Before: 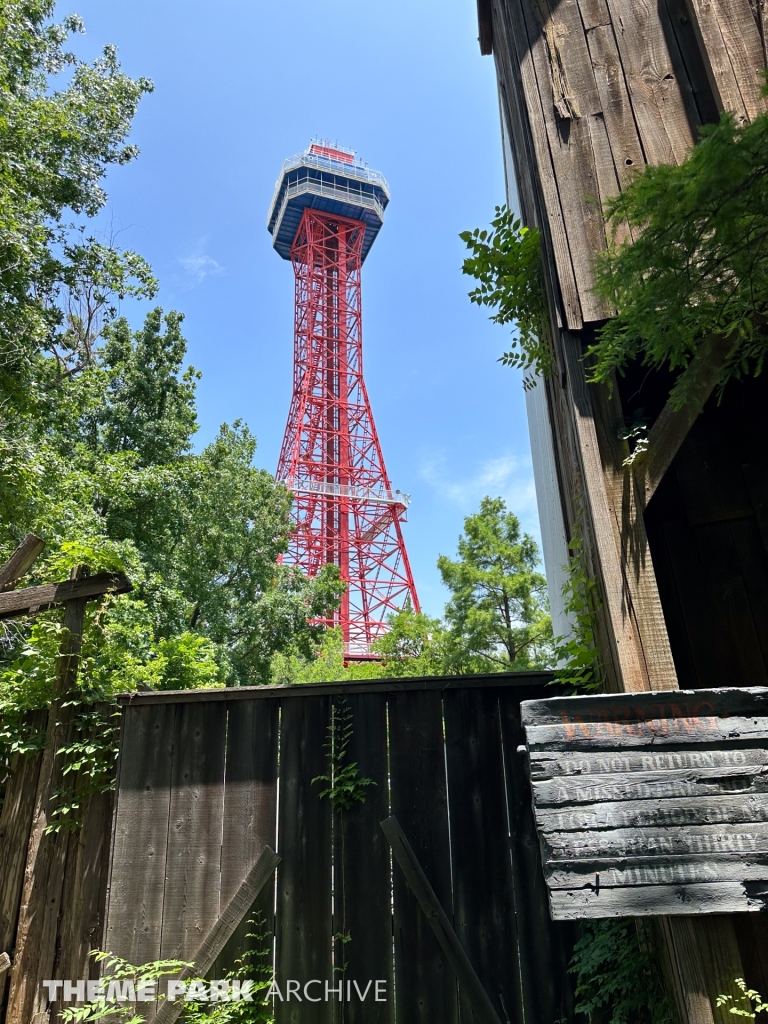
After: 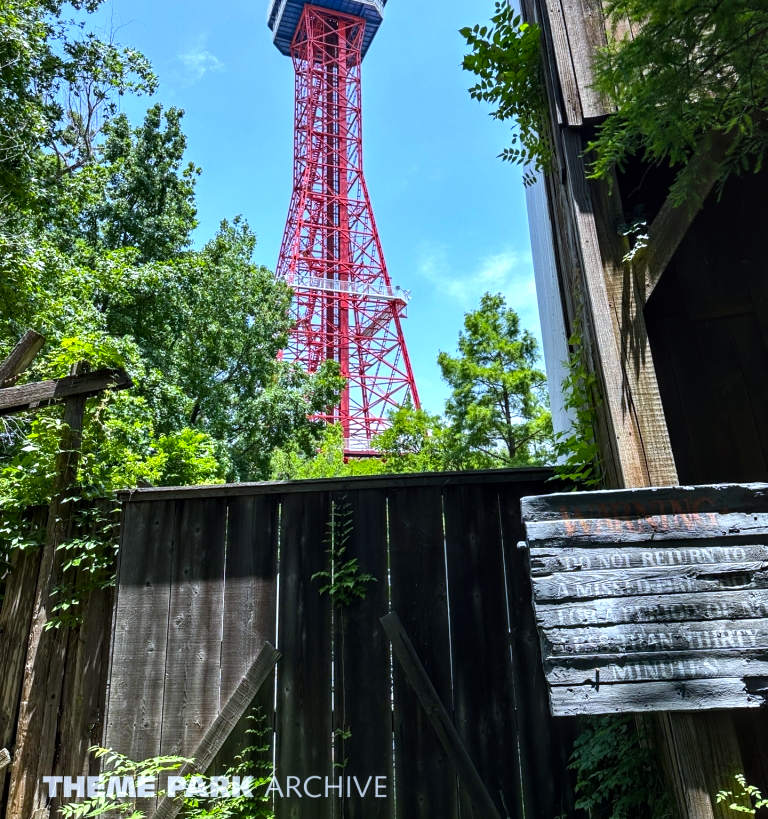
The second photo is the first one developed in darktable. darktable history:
tone equalizer: -8 EV -0.417 EV, -7 EV -0.389 EV, -6 EV -0.333 EV, -5 EV -0.222 EV, -3 EV 0.222 EV, -2 EV 0.333 EV, -1 EV 0.389 EV, +0 EV 0.417 EV, edges refinement/feathering 500, mask exposure compensation -1.57 EV, preserve details no
white balance: red 0.931, blue 1.11
local contrast: detail 130%
crop and rotate: top 19.998%
color balance: output saturation 120%
